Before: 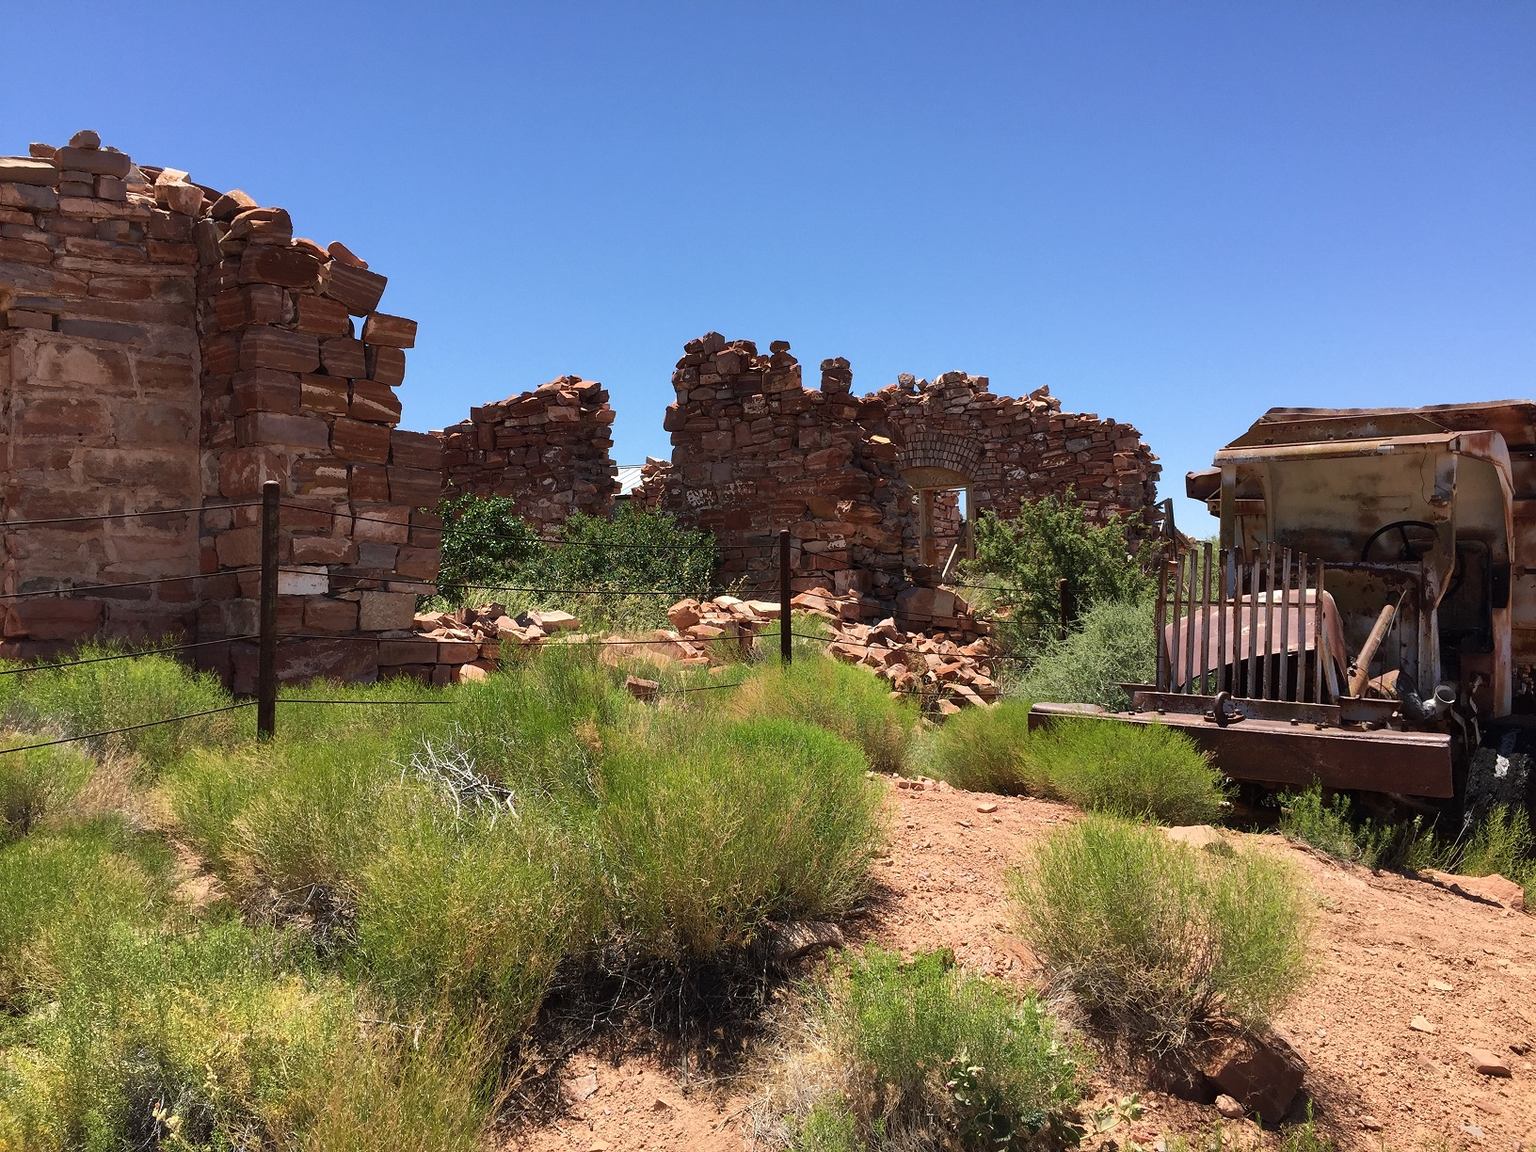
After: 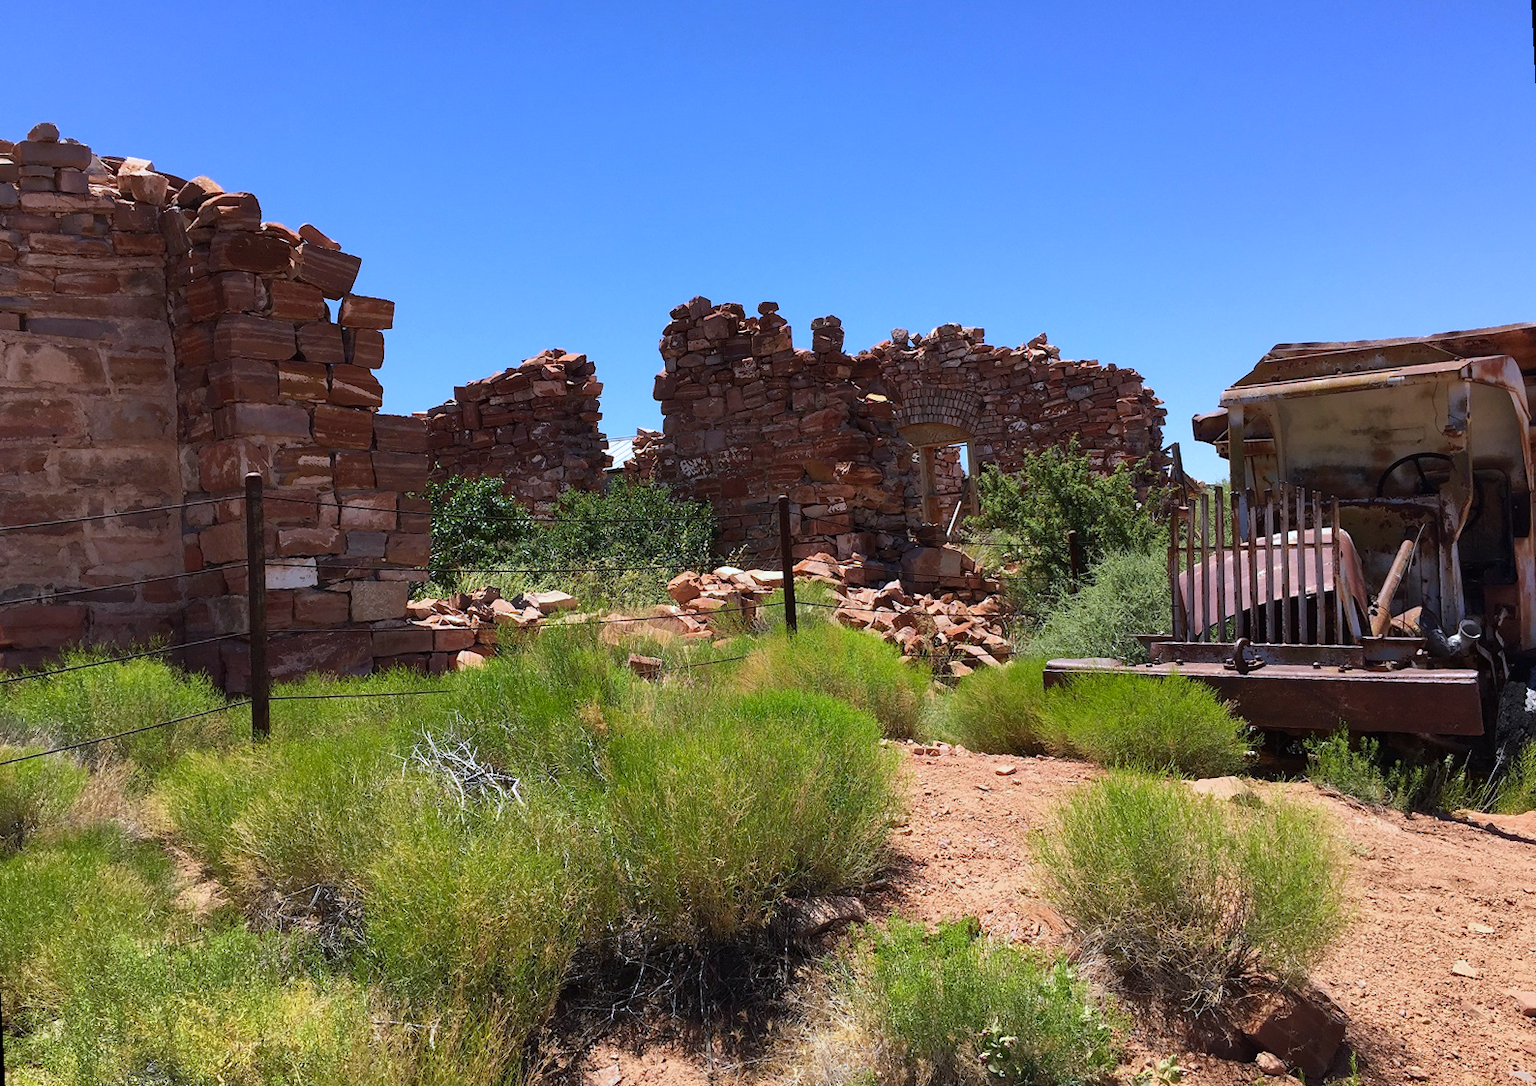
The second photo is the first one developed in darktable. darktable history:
rotate and perspective: rotation -3°, crop left 0.031, crop right 0.968, crop top 0.07, crop bottom 0.93
white balance: red 0.924, blue 1.095
color correction: highlights a* 3.22, highlights b* 1.93, saturation 1.19
exposure: exposure 0 EV, compensate highlight preservation false
